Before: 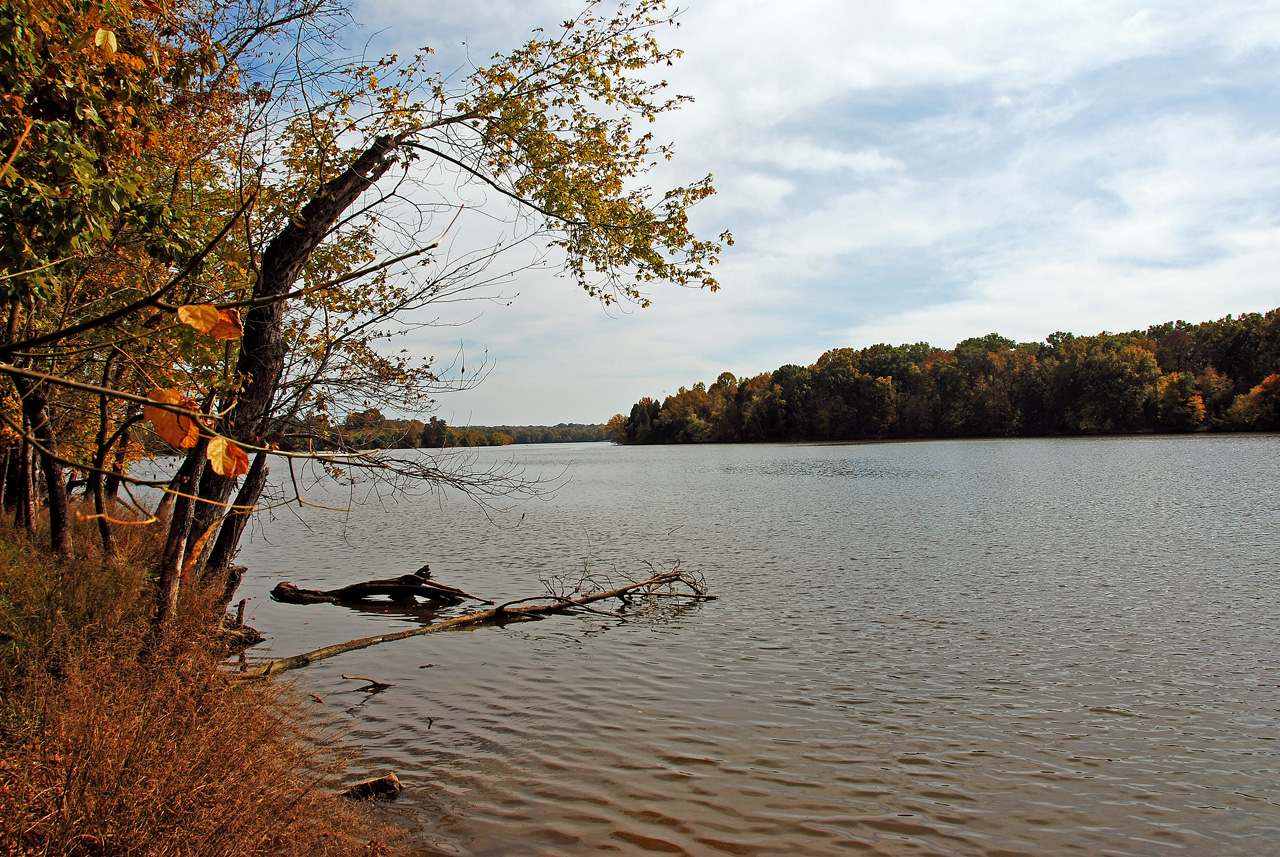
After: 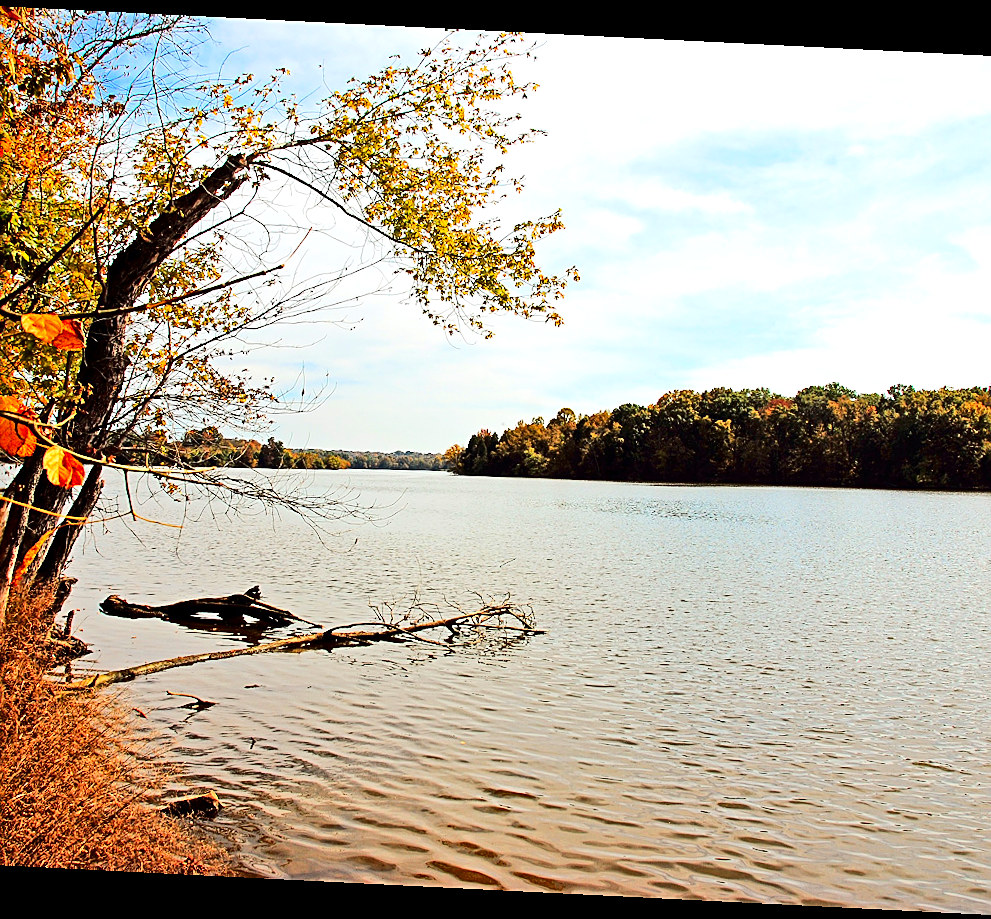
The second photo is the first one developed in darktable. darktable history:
sharpen: on, module defaults
contrast brightness saturation: contrast 0.187, brightness -0.11, saturation 0.211
tone equalizer: -7 EV 0.152 EV, -6 EV 0.578 EV, -5 EV 1.17 EV, -4 EV 1.32 EV, -3 EV 1.13 EV, -2 EV 0.6 EV, -1 EV 0.162 EV, edges refinement/feathering 500, mask exposure compensation -1.57 EV, preserve details no
crop and rotate: angle -2.87°, left 13.956%, top 0.042%, right 10.988%, bottom 0.063%
exposure: exposure 0.373 EV, compensate highlight preservation false
